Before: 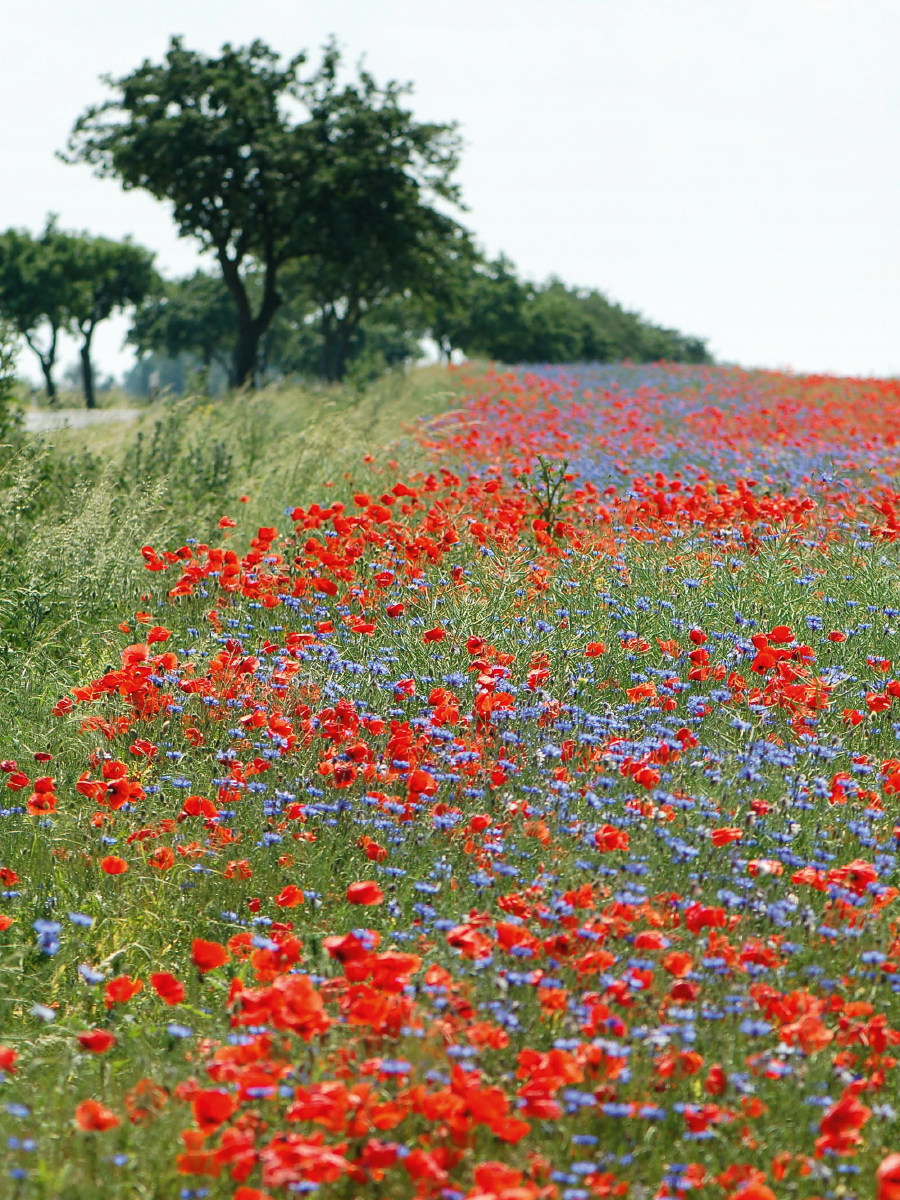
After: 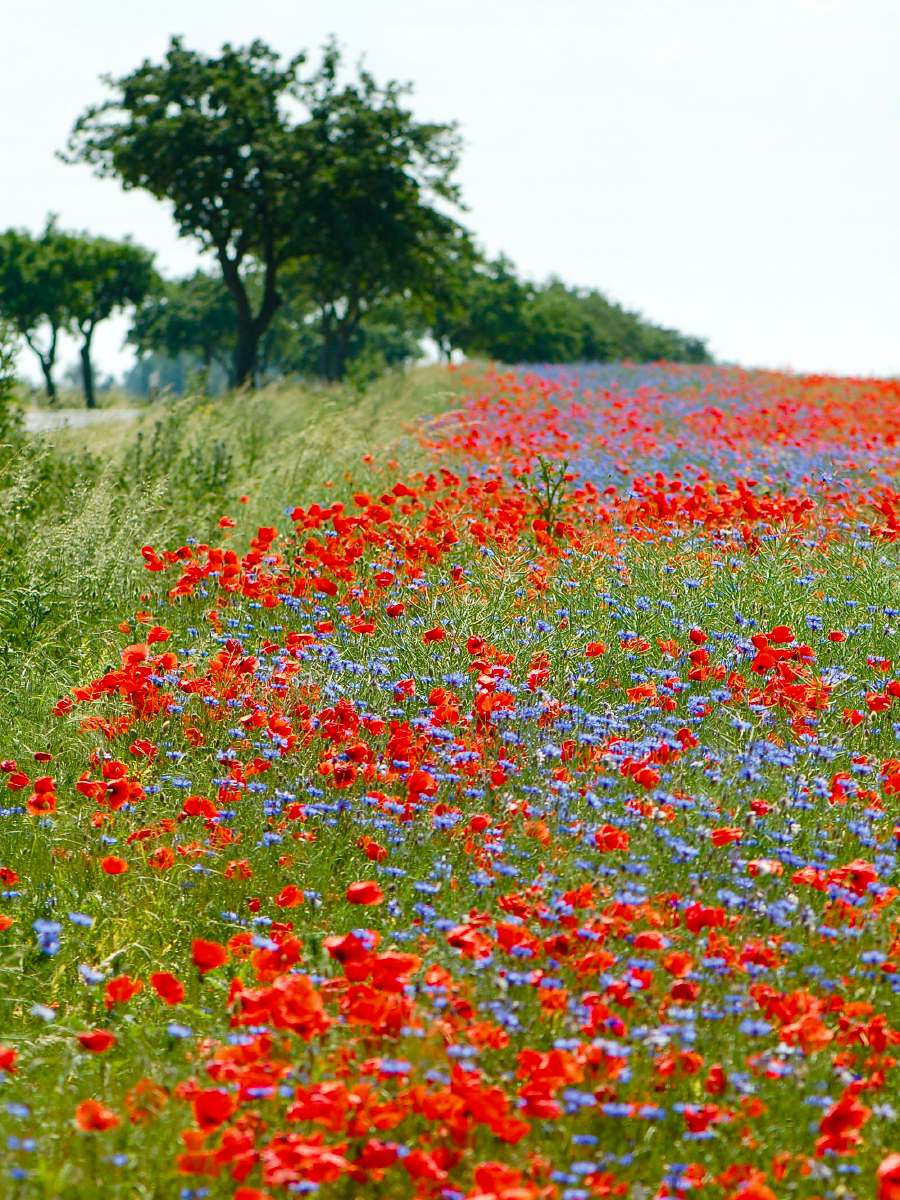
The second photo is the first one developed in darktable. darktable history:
color balance rgb: shadows lift › chroma 2.011%, shadows lift › hue 52.15°, perceptual saturation grading › global saturation 25.225%, perceptual saturation grading › highlights -28.786%, perceptual saturation grading › shadows 34.406%, perceptual brilliance grading › global brilliance 2.872%, perceptual brilliance grading › highlights -2.509%, perceptual brilliance grading › shadows 3.802%, global vibrance 20%
